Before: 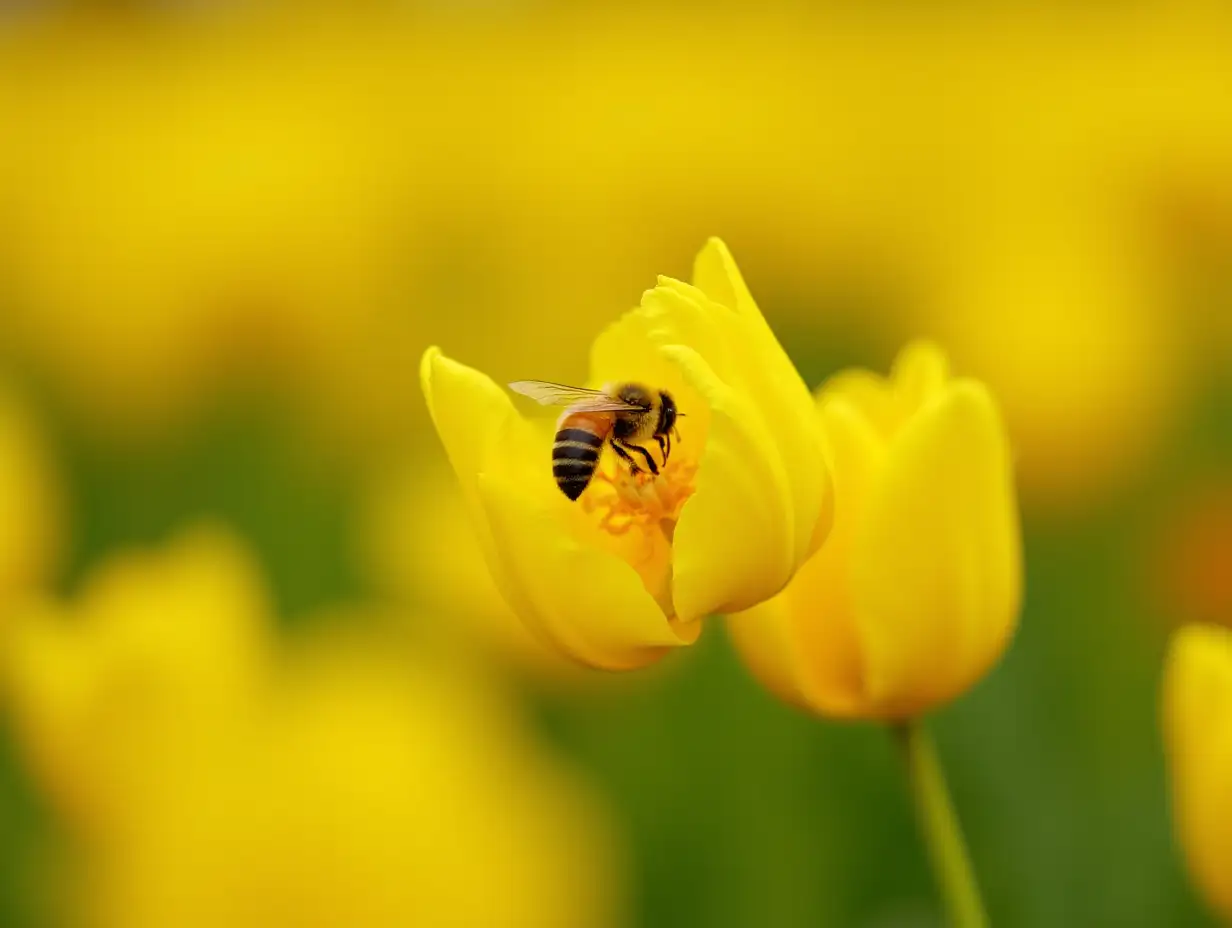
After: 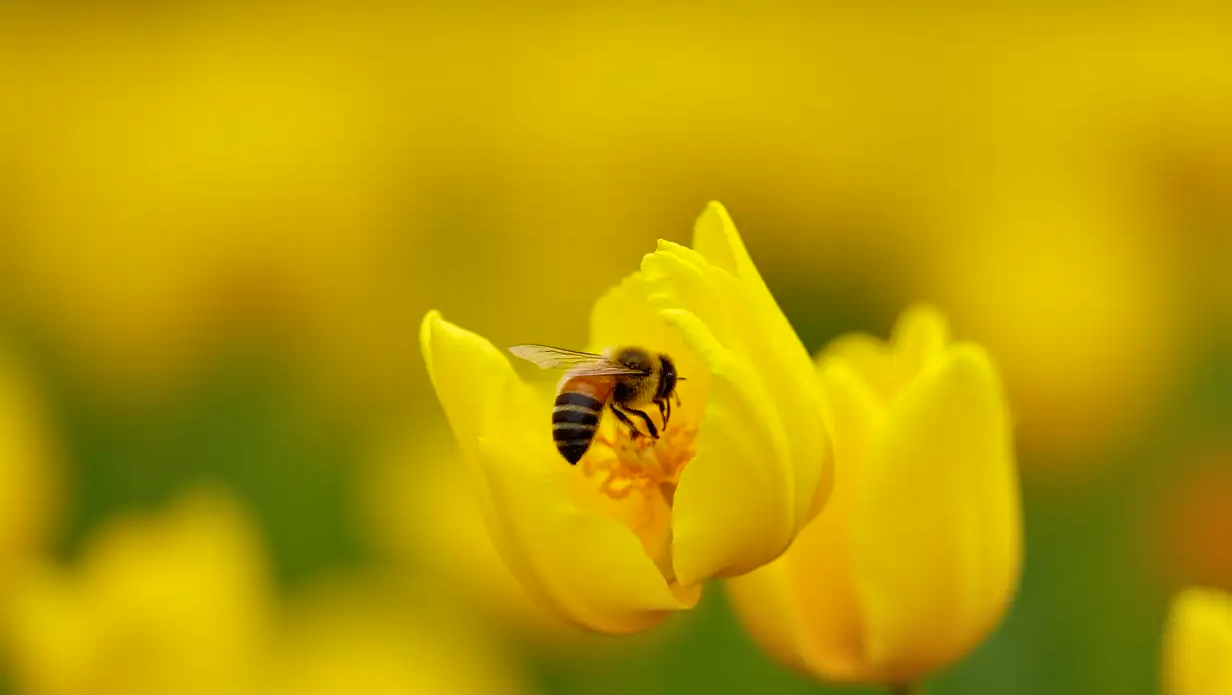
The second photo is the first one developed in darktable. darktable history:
shadows and highlights: white point adjustment 0.919, soften with gaussian
crop: top 3.886%, bottom 21.202%
